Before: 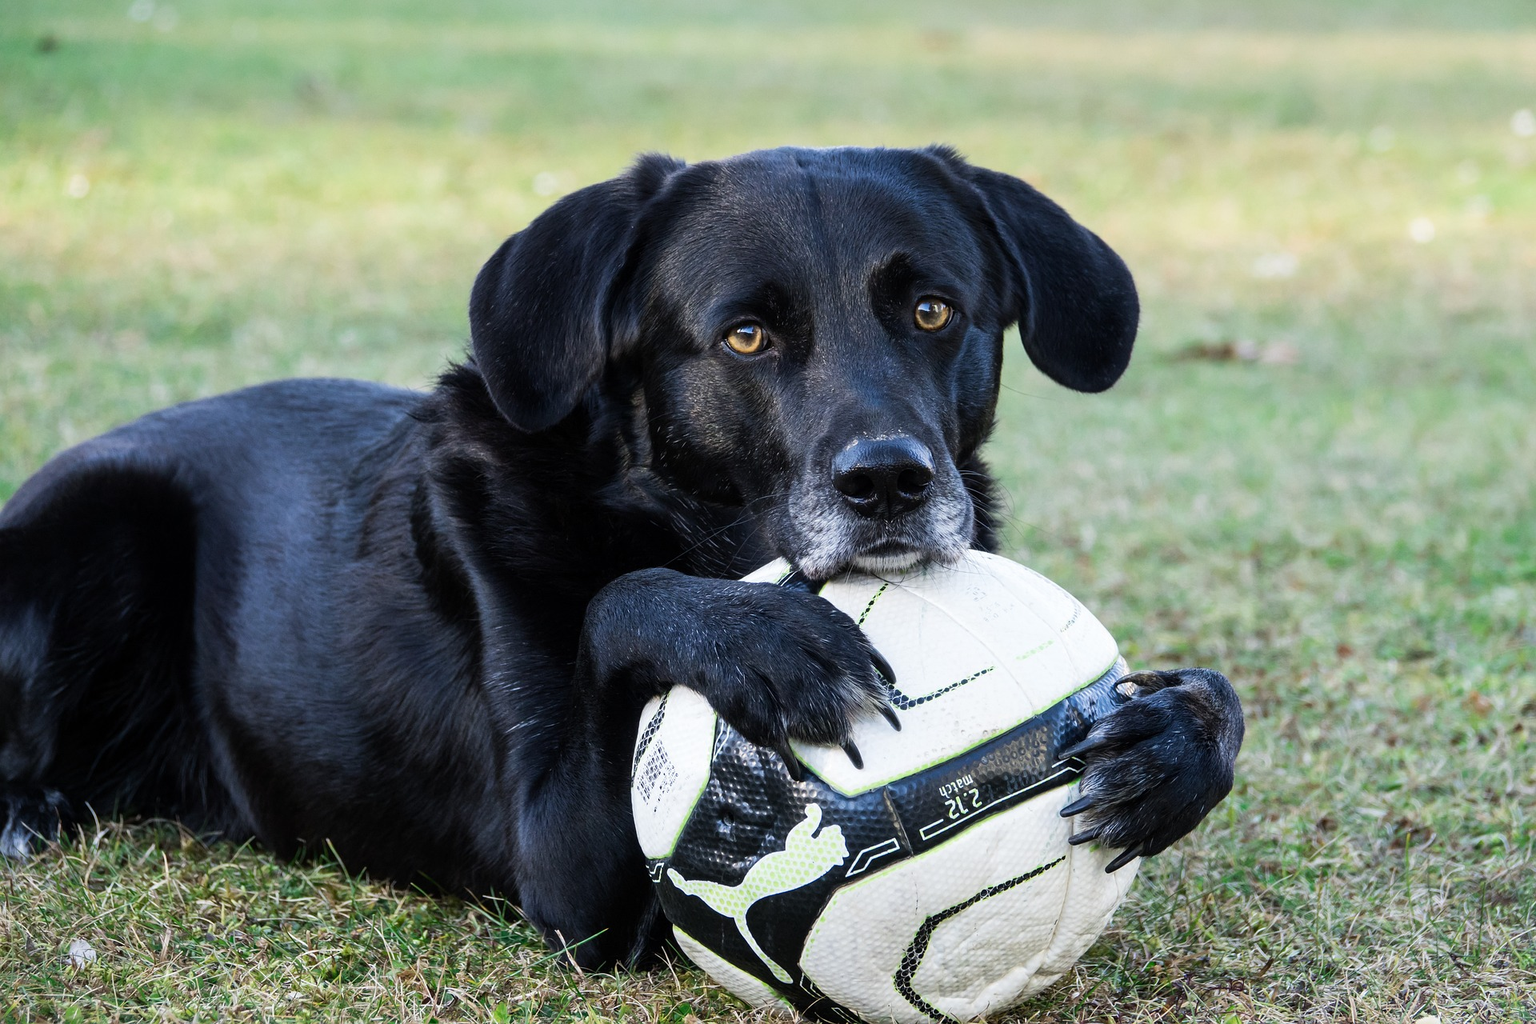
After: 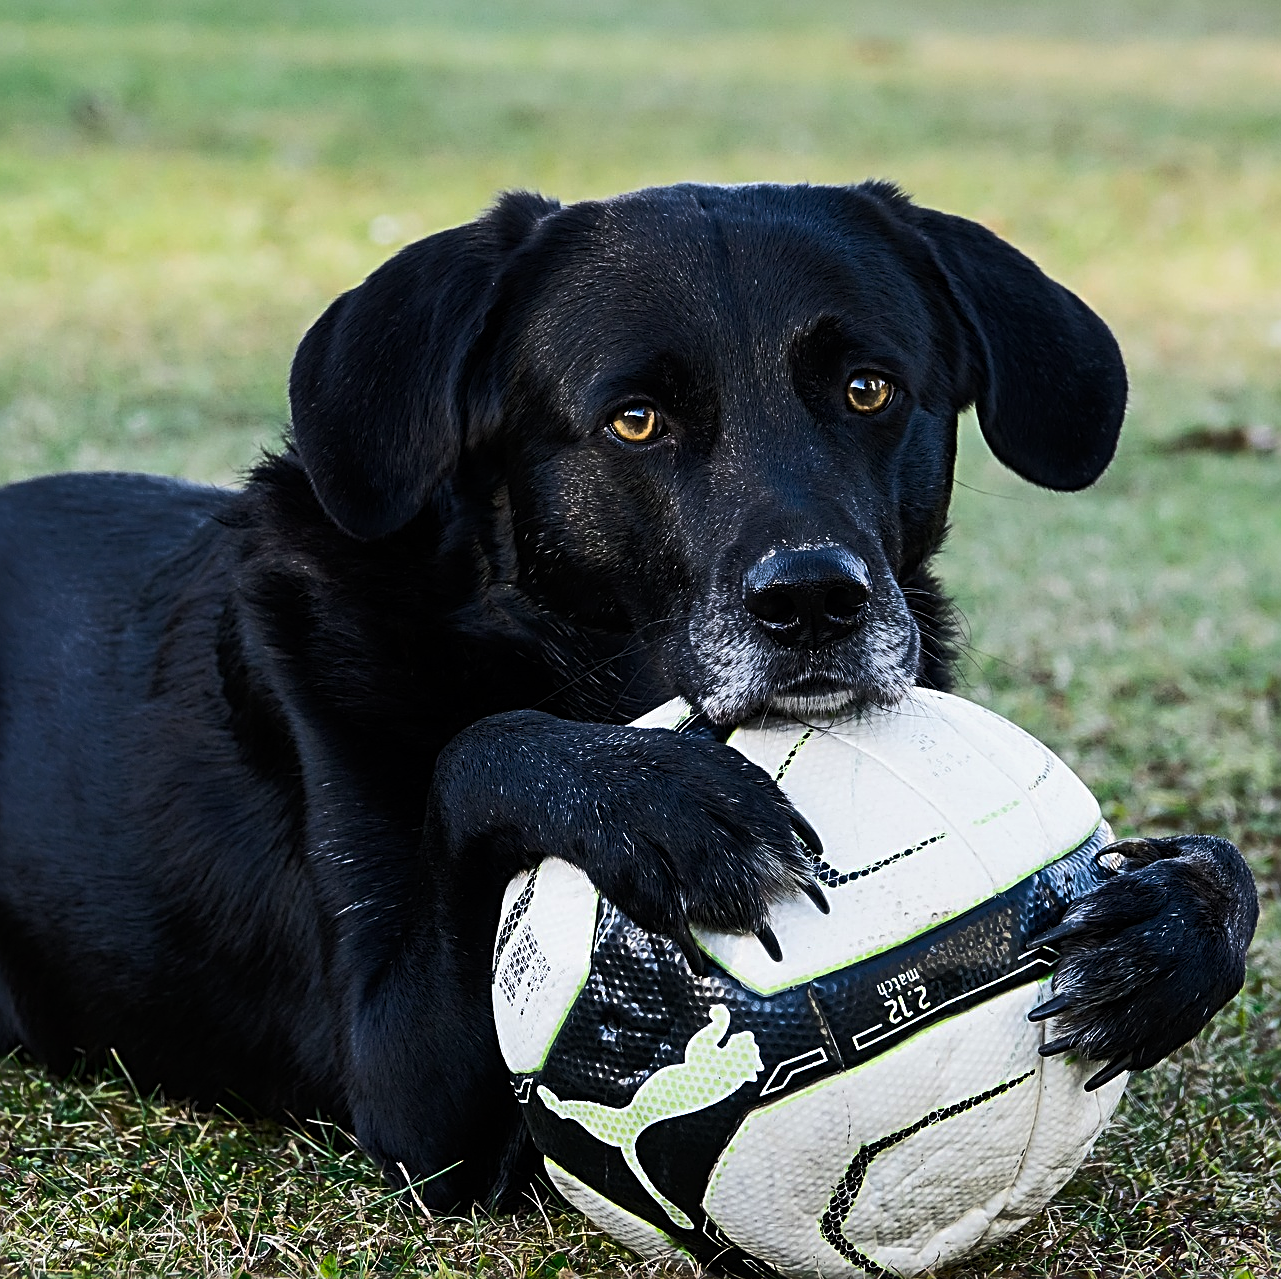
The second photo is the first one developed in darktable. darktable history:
contrast brightness saturation: saturation -0.065
color balance rgb: shadows lift › chroma 0.817%, shadows lift › hue 112.81°, linear chroma grading › global chroma 15.421%, perceptual saturation grading › global saturation 25.57%, perceptual brilliance grading › highlights 2.151%, perceptual brilliance grading › mid-tones -49.893%, perceptual brilliance grading › shadows -49.621%, global vibrance -17.246%, contrast -6.642%
sharpen: radius 2.998, amount 0.768
crop and rotate: left 15.504%, right 17.75%
